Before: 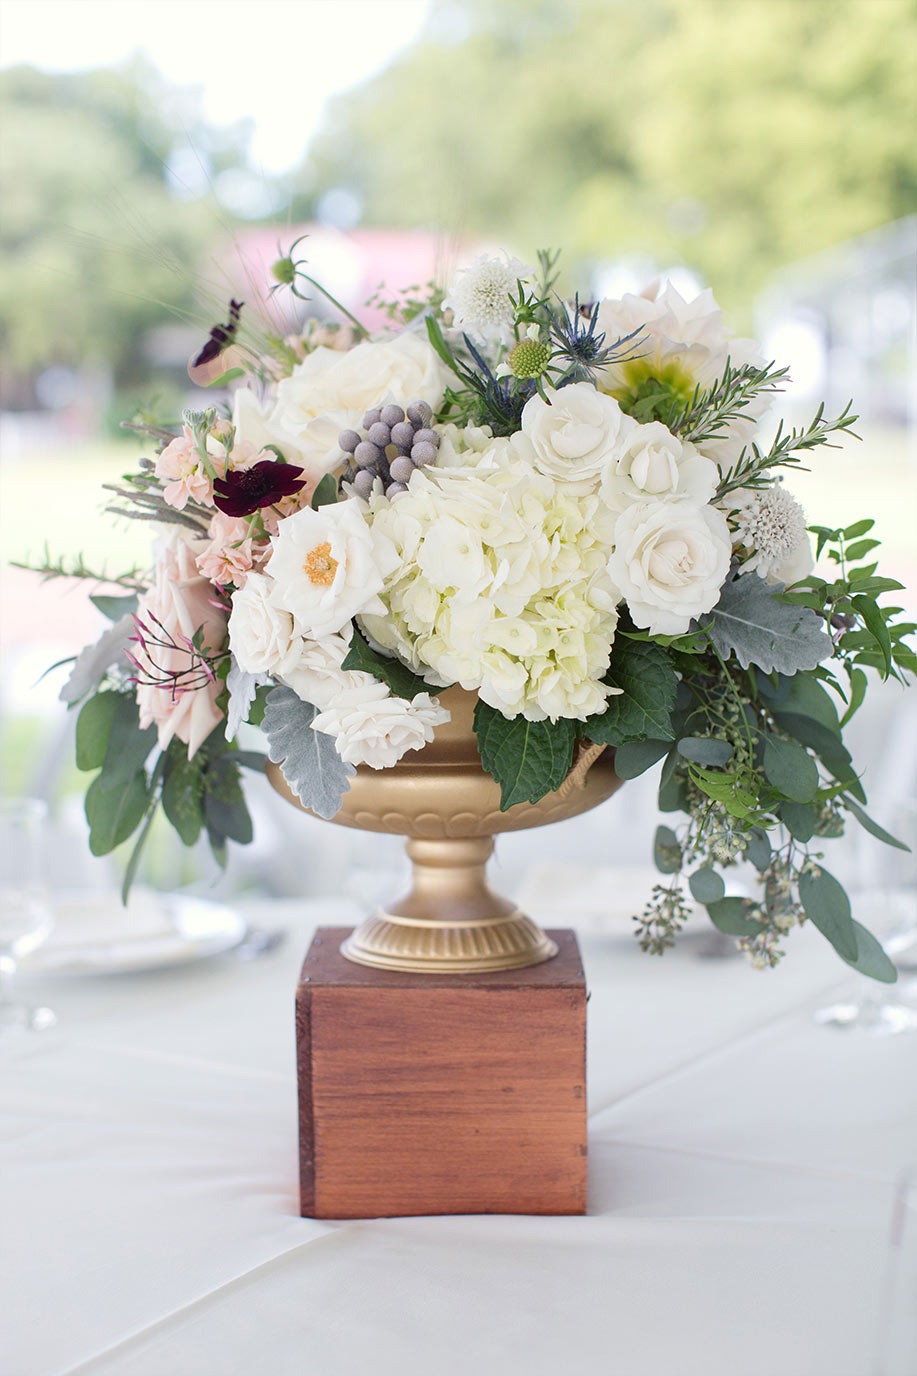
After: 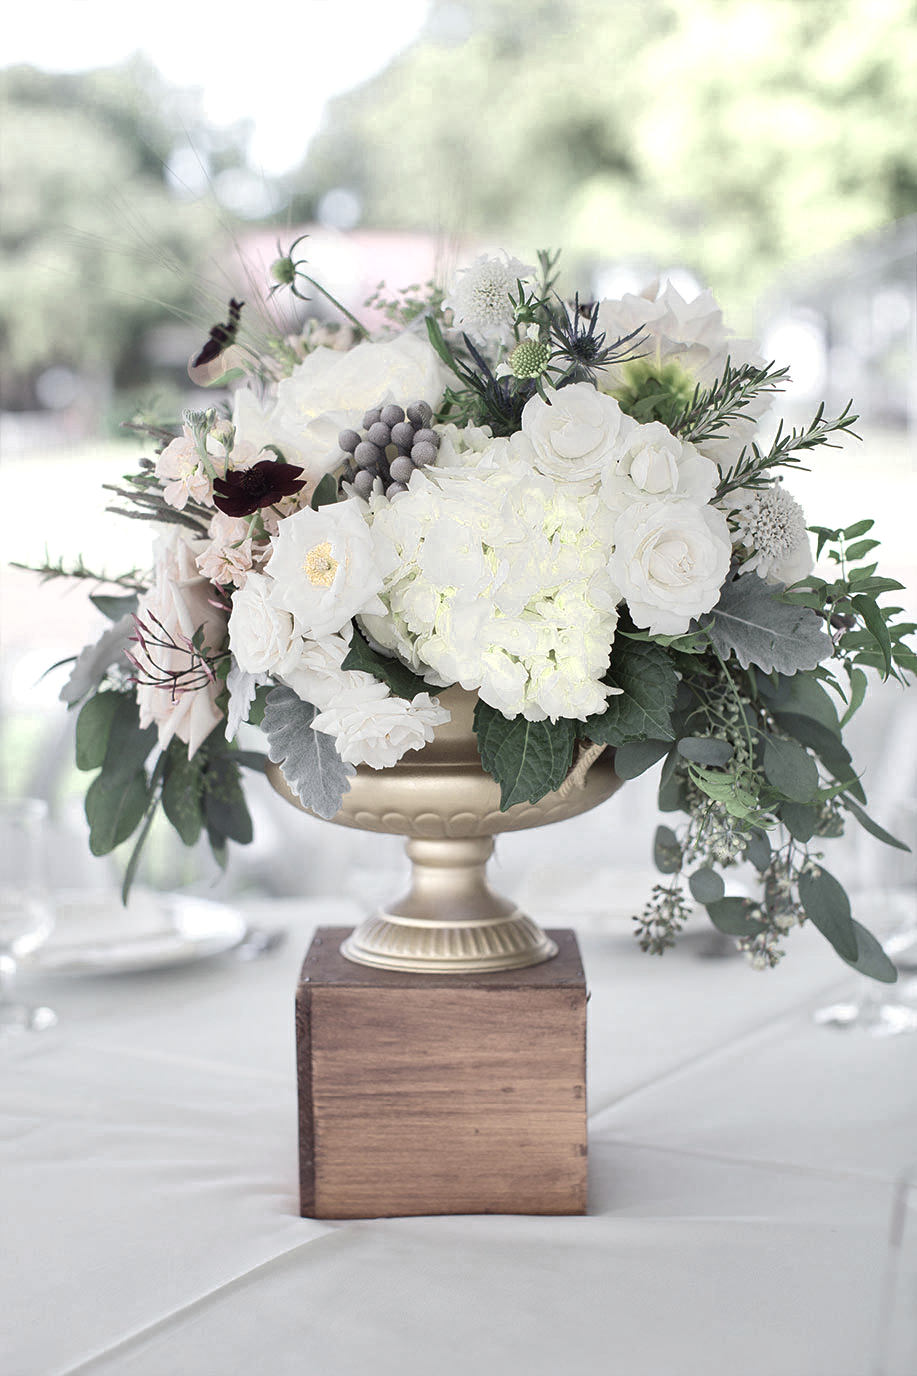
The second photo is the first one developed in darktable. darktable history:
shadows and highlights: soften with gaussian
color zones: curves: ch0 [(0.25, 0.667) (0.758, 0.368)]; ch1 [(0.215, 0.245) (0.761, 0.373)]; ch2 [(0.247, 0.554) (0.761, 0.436)]
